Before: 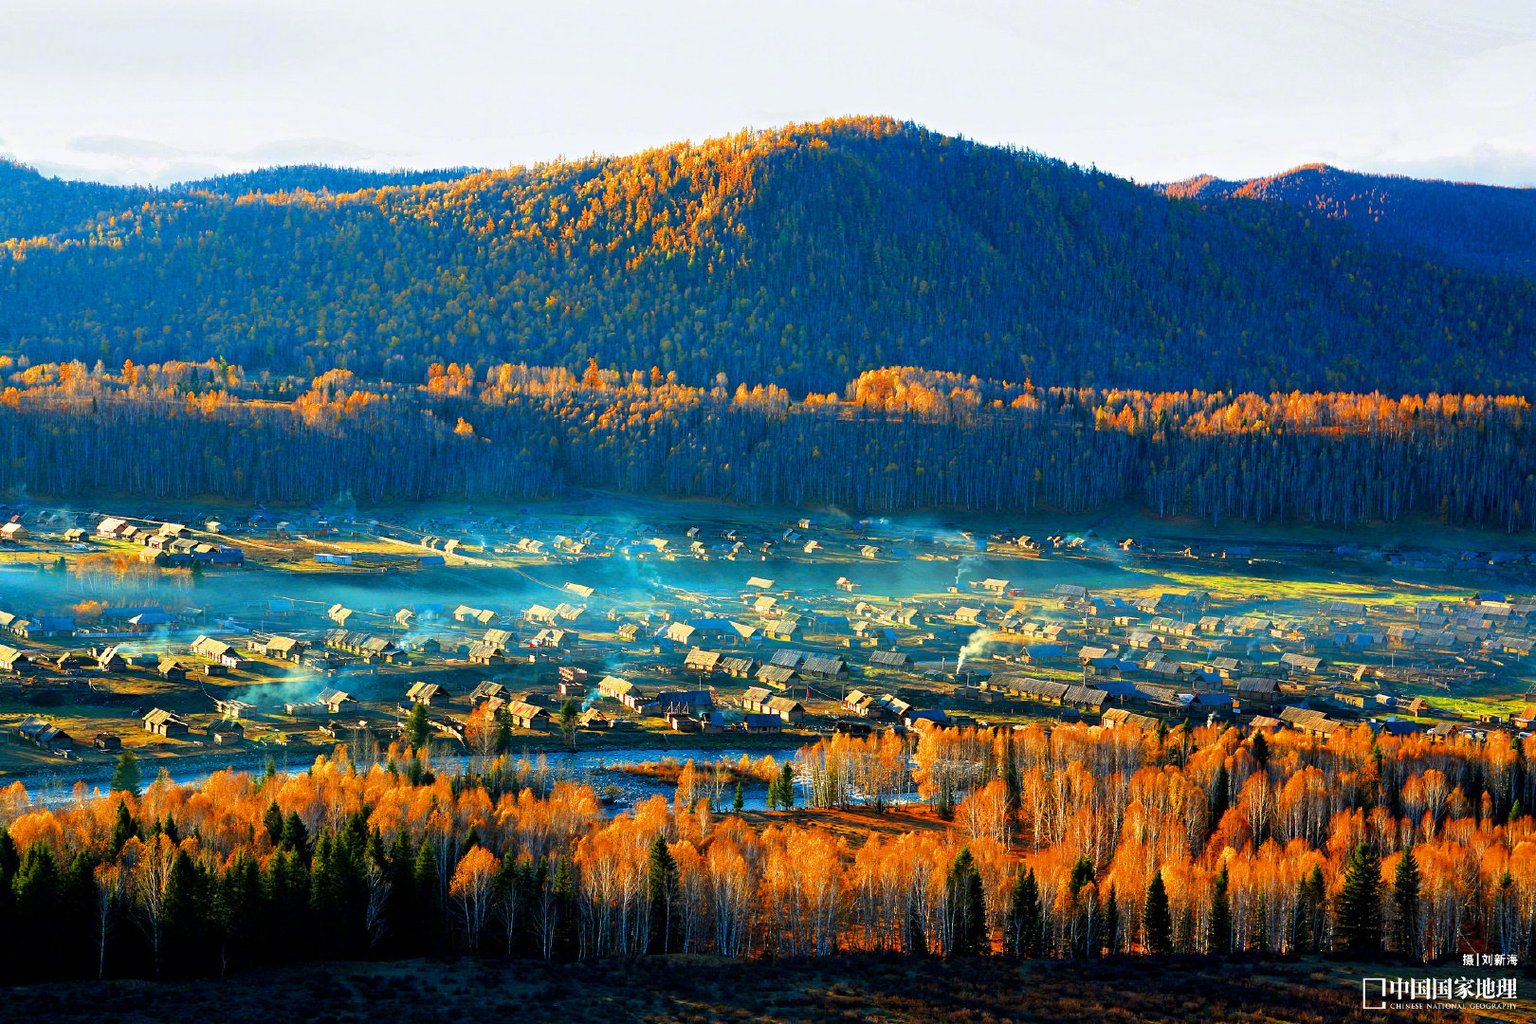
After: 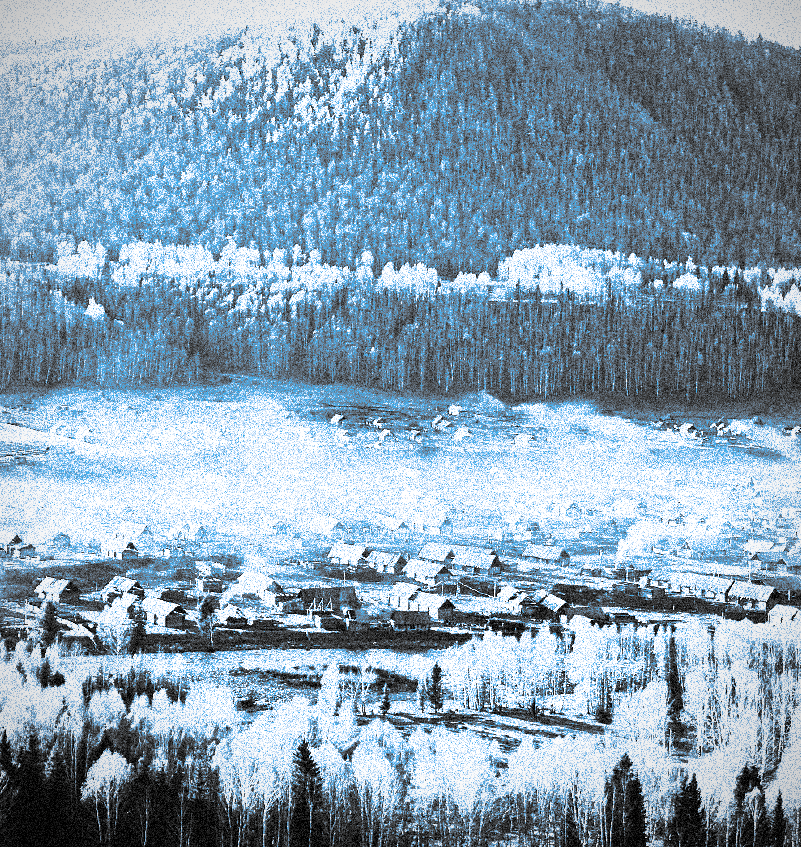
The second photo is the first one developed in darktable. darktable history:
exposure: exposure 1 EV, compensate highlight preservation false
vignetting: fall-off radius 60.92%
grain: coarseness 3.75 ISO, strength 100%, mid-tones bias 0%
split-toning: shadows › hue 220°, shadows › saturation 0.64, highlights › hue 220°, highlights › saturation 0.64, balance 0, compress 5.22%
contrast brightness saturation: contrast 0.53, brightness 0.47, saturation -1
crop and rotate: angle 0.02°, left 24.353%, top 13.219%, right 26.156%, bottom 8.224%
tone curve: curves: ch0 [(0, 0) (0.003, 0.003) (0.011, 0.011) (0.025, 0.024) (0.044, 0.043) (0.069, 0.067) (0.1, 0.096) (0.136, 0.131) (0.177, 0.171) (0.224, 0.217) (0.277, 0.268) (0.335, 0.324) (0.399, 0.386) (0.468, 0.453) (0.543, 0.547) (0.623, 0.626) (0.709, 0.712) (0.801, 0.802) (0.898, 0.898) (1, 1)], preserve colors none
tone equalizer: -8 EV -0.417 EV, -7 EV -0.389 EV, -6 EV -0.333 EV, -5 EV -0.222 EV, -3 EV 0.222 EV, -2 EV 0.333 EV, -1 EV 0.389 EV, +0 EV 0.417 EV, edges refinement/feathering 500, mask exposure compensation -1.57 EV, preserve details no
